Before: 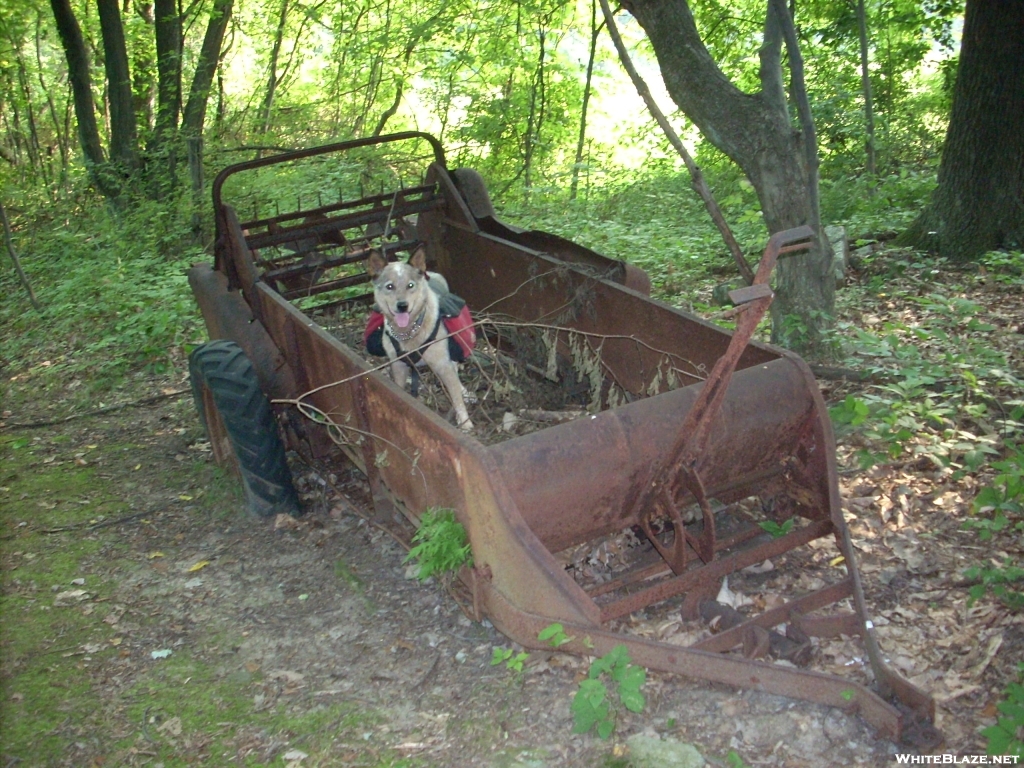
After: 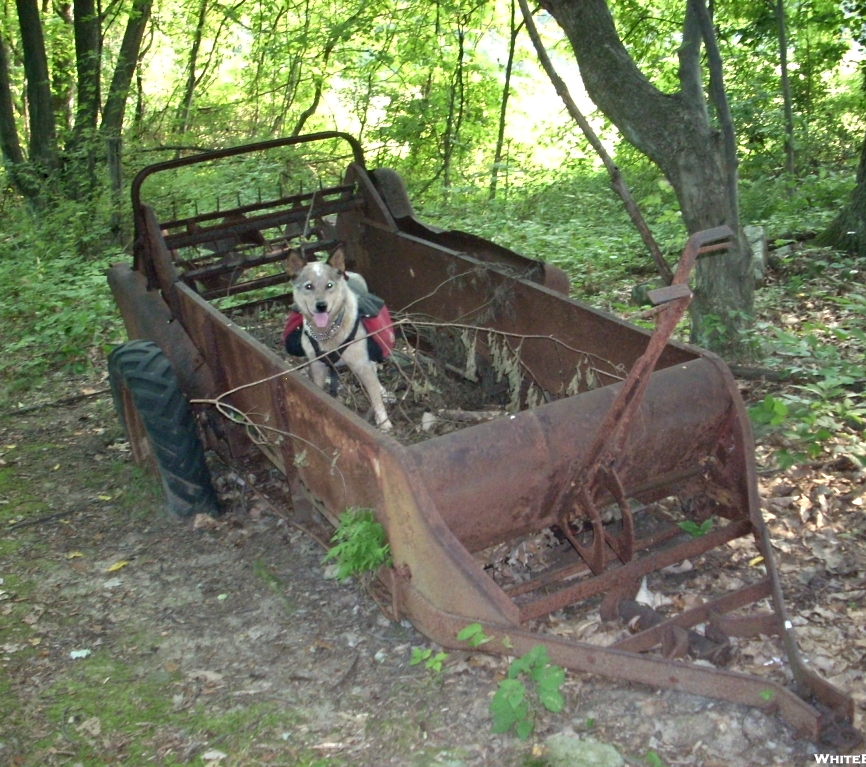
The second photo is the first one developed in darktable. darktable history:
contrast equalizer: y [[0.5, 0.486, 0.447, 0.446, 0.489, 0.5], [0.5 ×6], [0.5 ×6], [0 ×6], [0 ×6]], mix -0.999
crop: left 7.958%, right 7.455%
